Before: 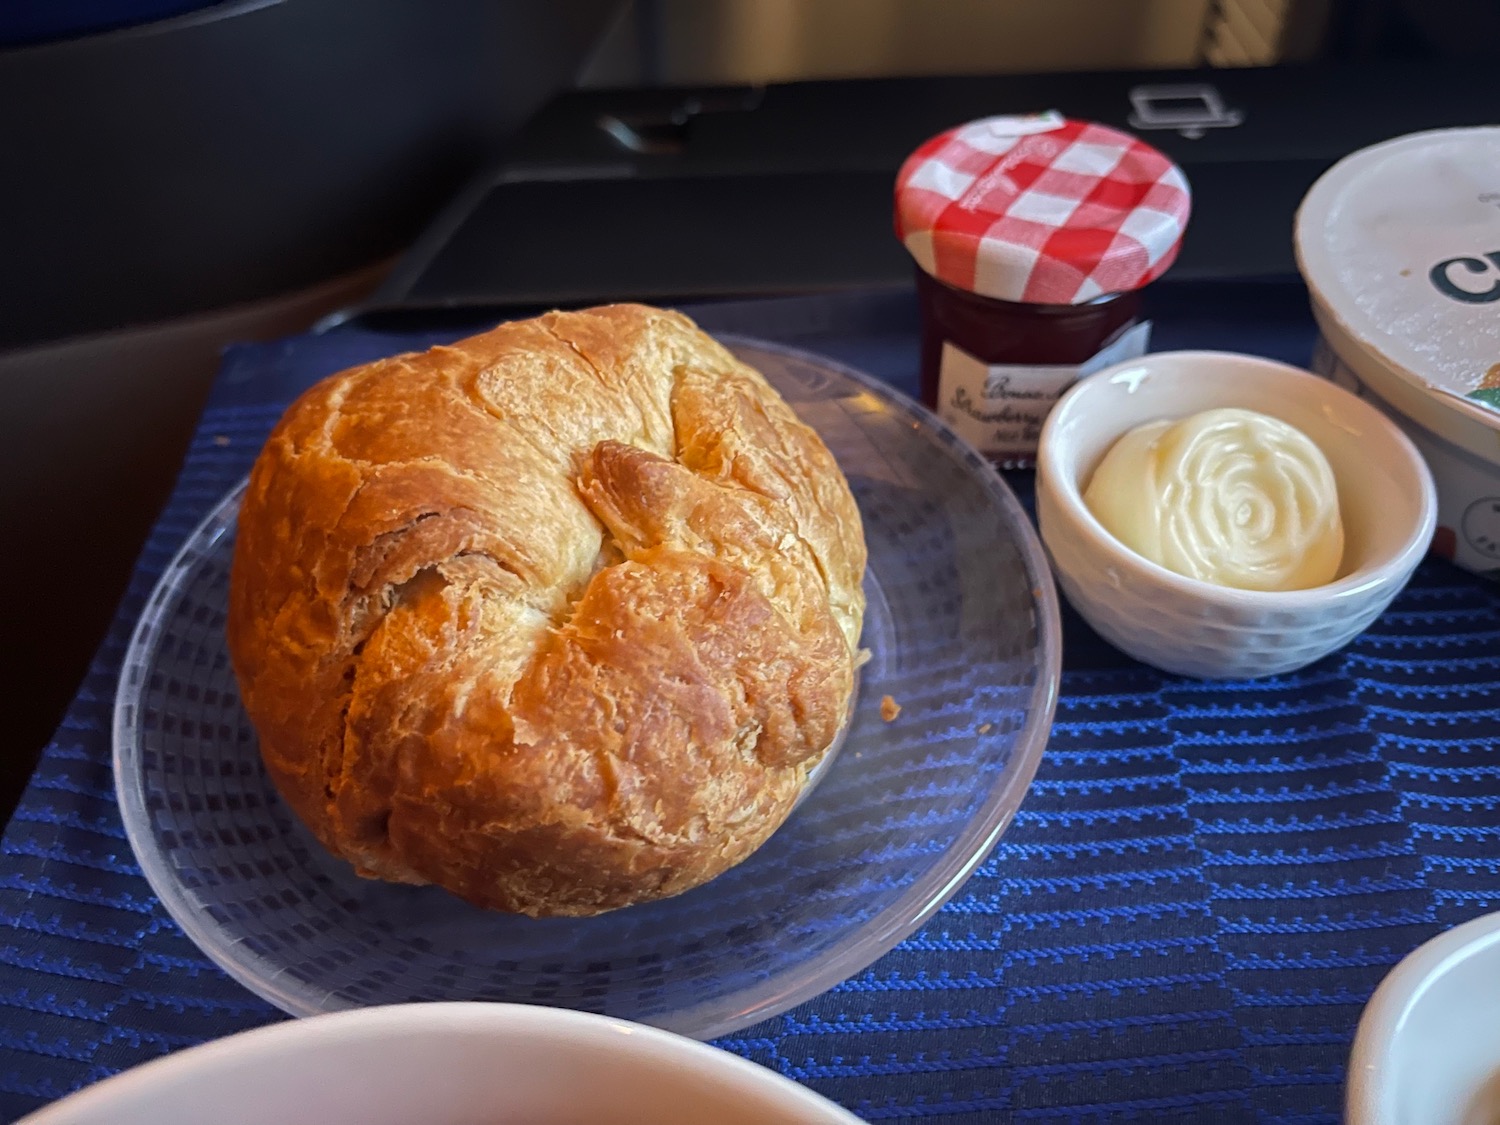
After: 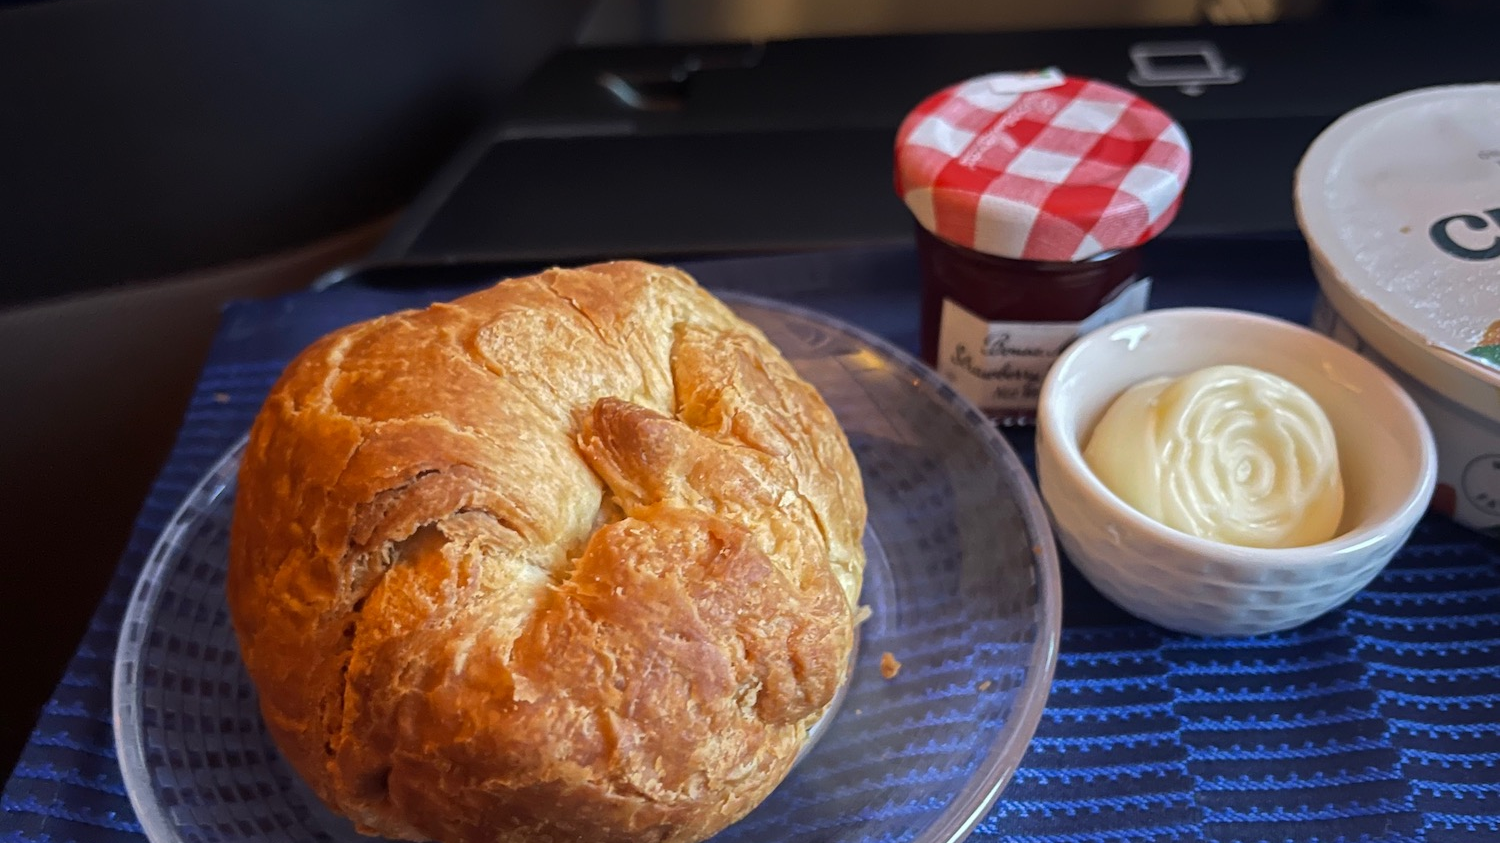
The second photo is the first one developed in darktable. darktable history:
rotate and perspective: automatic cropping original format, crop left 0, crop top 0
crop: top 3.857%, bottom 21.132%
